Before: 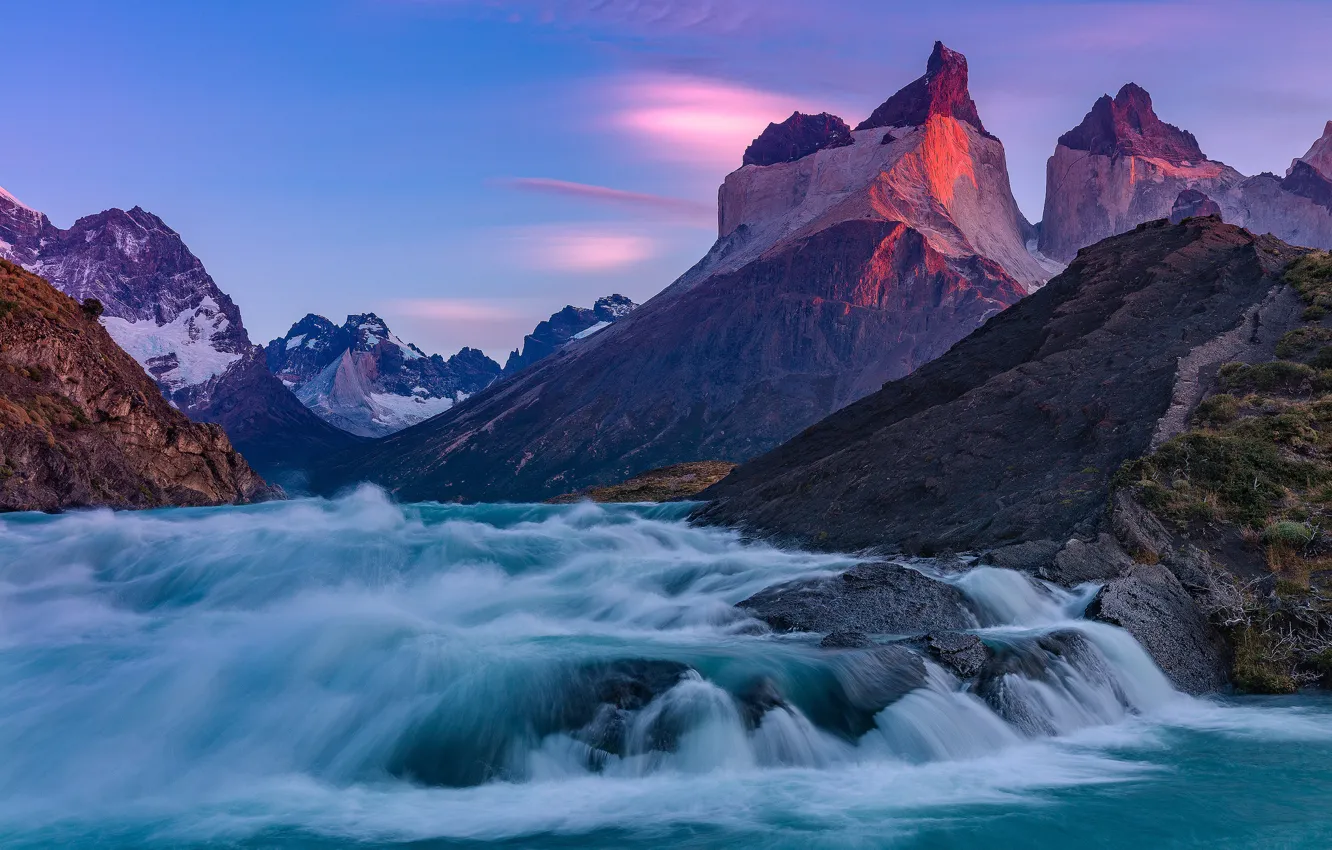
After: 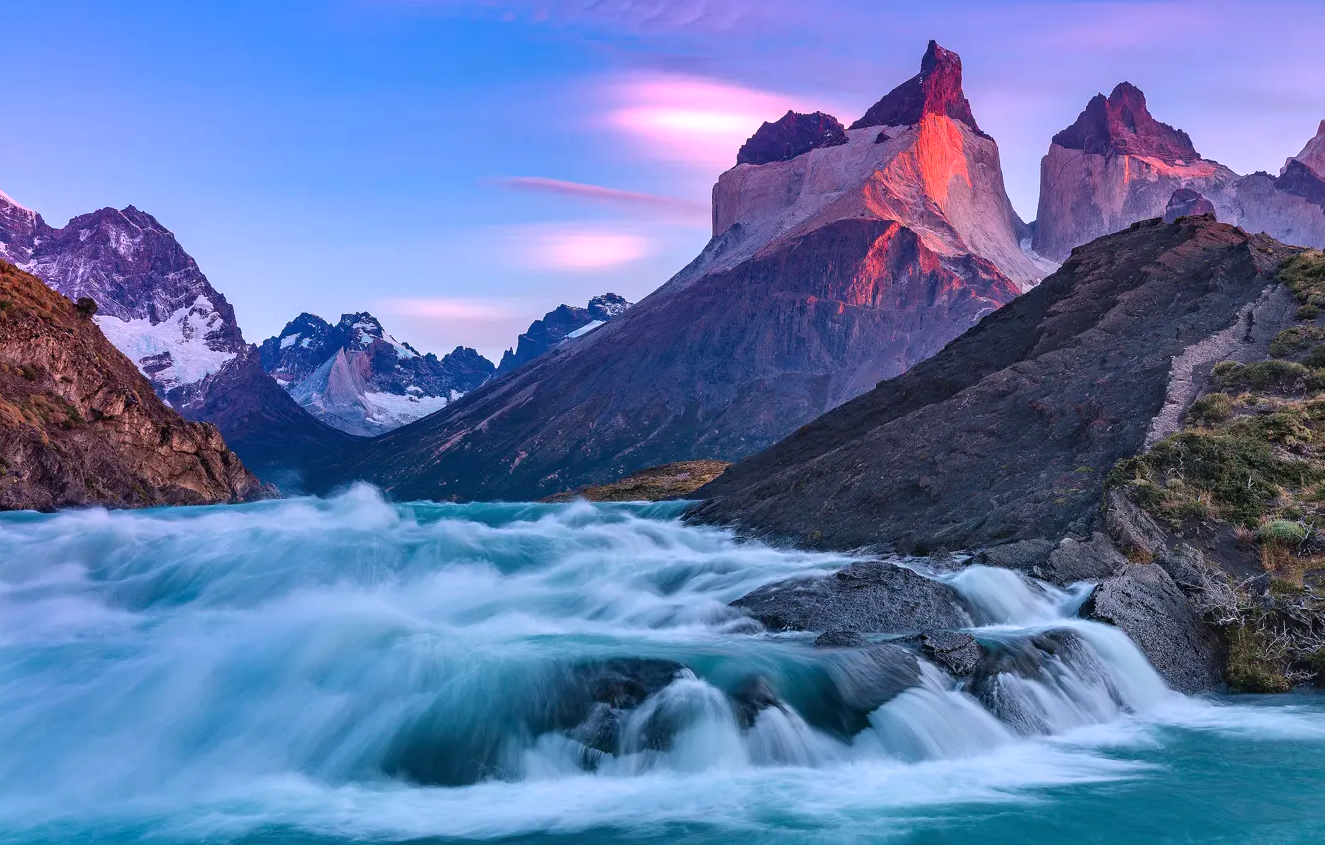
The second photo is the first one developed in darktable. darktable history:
shadows and highlights: soften with gaussian
exposure: black level correction 0, exposure 0.597 EV, compensate highlight preservation false
crop and rotate: left 0.472%, top 0.265%, bottom 0.304%
tone equalizer: smoothing diameter 24.87%, edges refinement/feathering 12.18, preserve details guided filter
